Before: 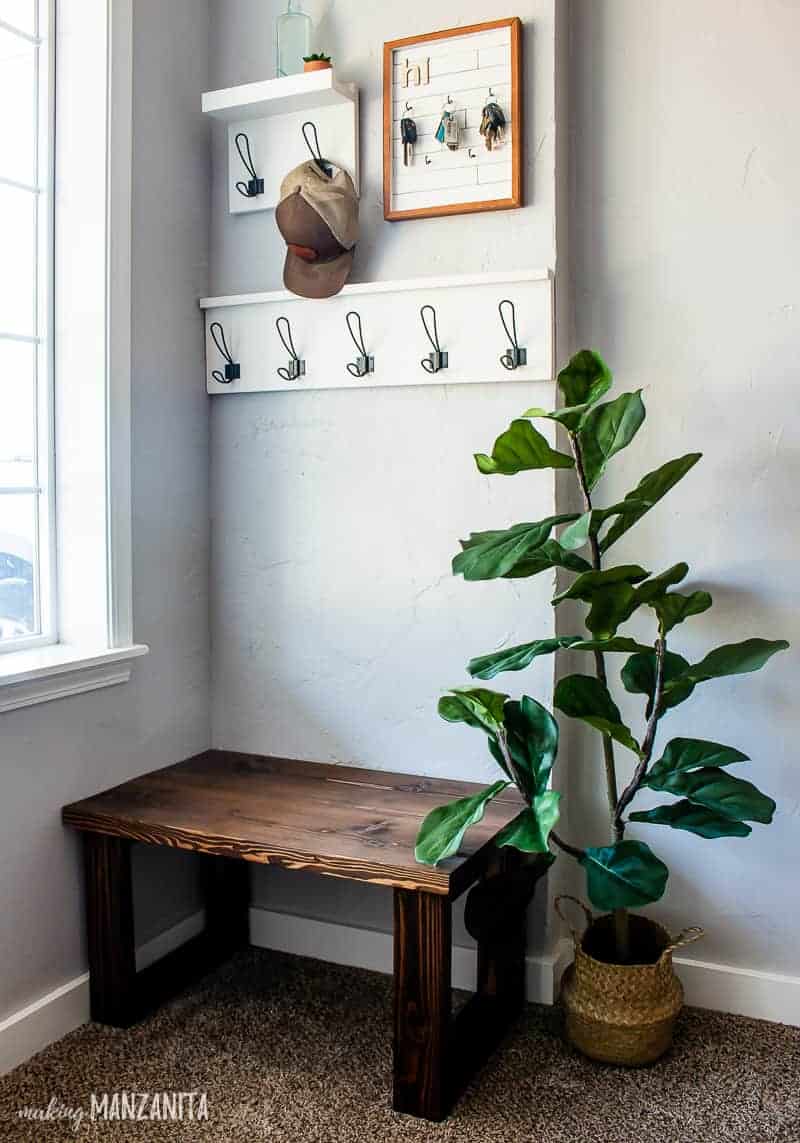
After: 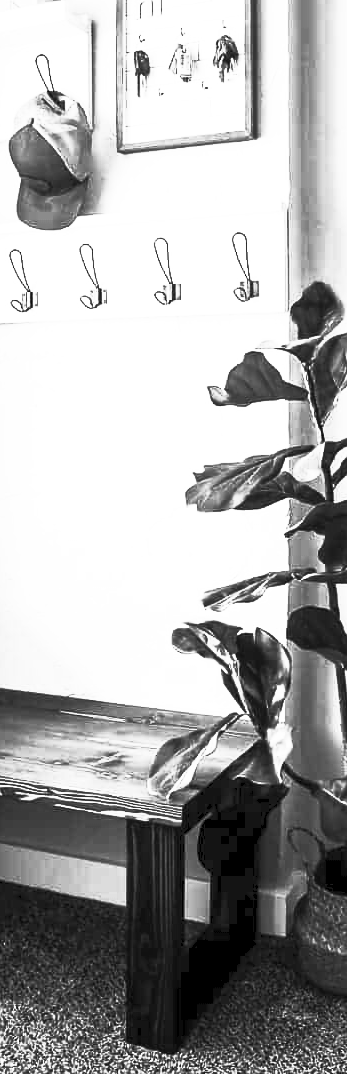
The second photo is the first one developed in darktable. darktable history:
contrast brightness saturation: contrast 1, brightness 1, saturation 1
white balance: red 0.871, blue 1.249
color calibration: output gray [0.253, 0.26, 0.487, 0], gray › normalize channels true, illuminant same as pipeline (D50), adaptation XYZ, x 0.346, y 0.359, gamut compression 0
crop: left 33.452%, top 6.025%, right 23.155%
